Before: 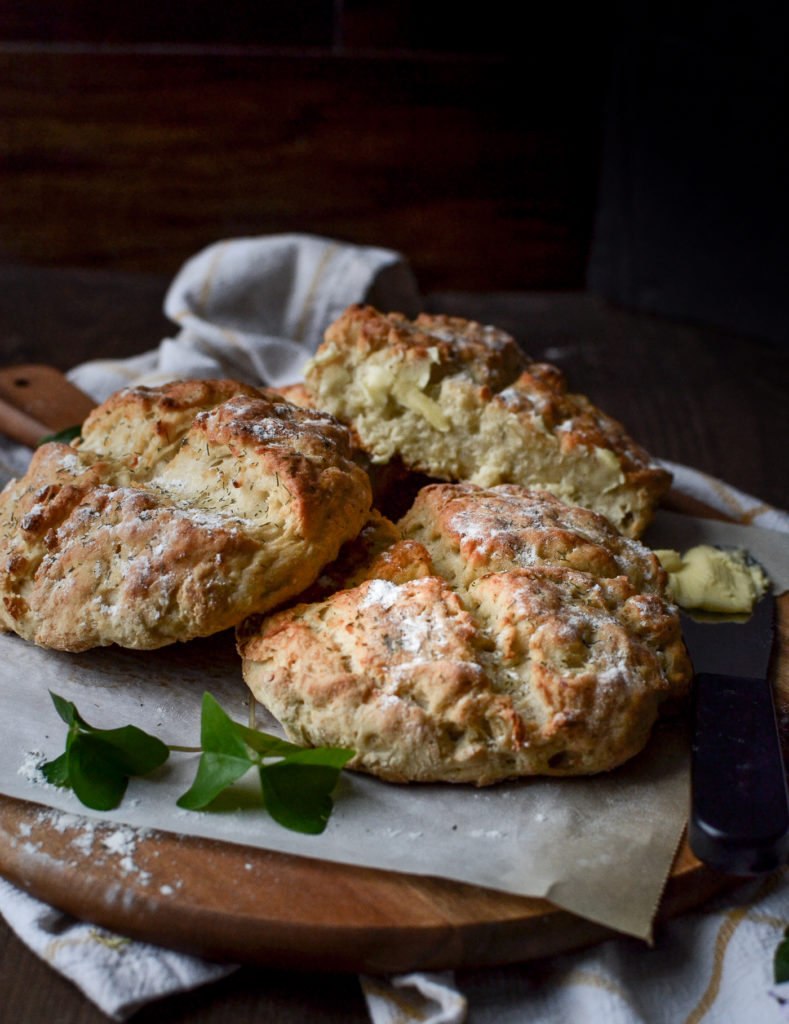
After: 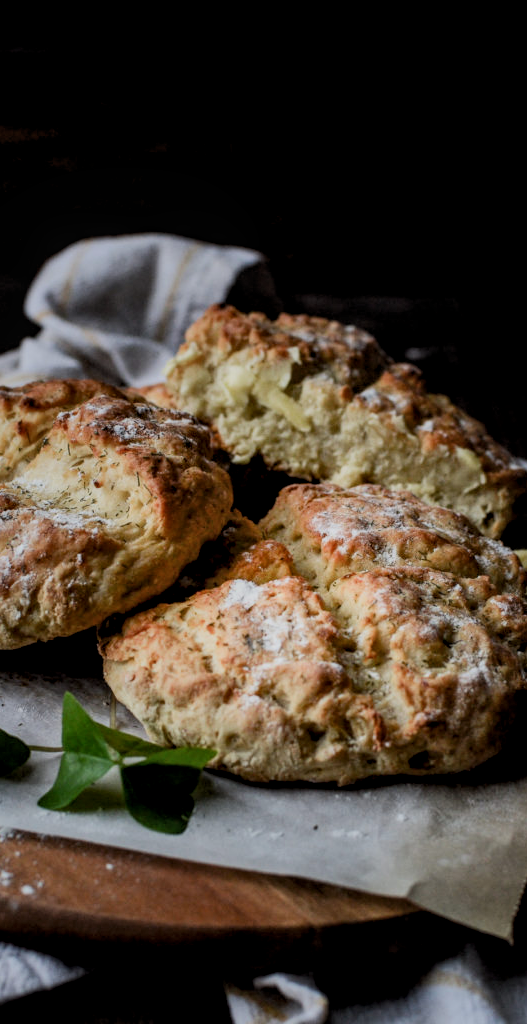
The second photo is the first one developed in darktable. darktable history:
filmic rgb: black relative exposure -8.42 EV, white relative exposure 4.68 EV, hardness 3.82, color science v6 (2022)
crop and rotate: left 17.732%, right 15.423%
levels: levels [0.026, 0.507, 0.987]
local contrast: on, module defaults
